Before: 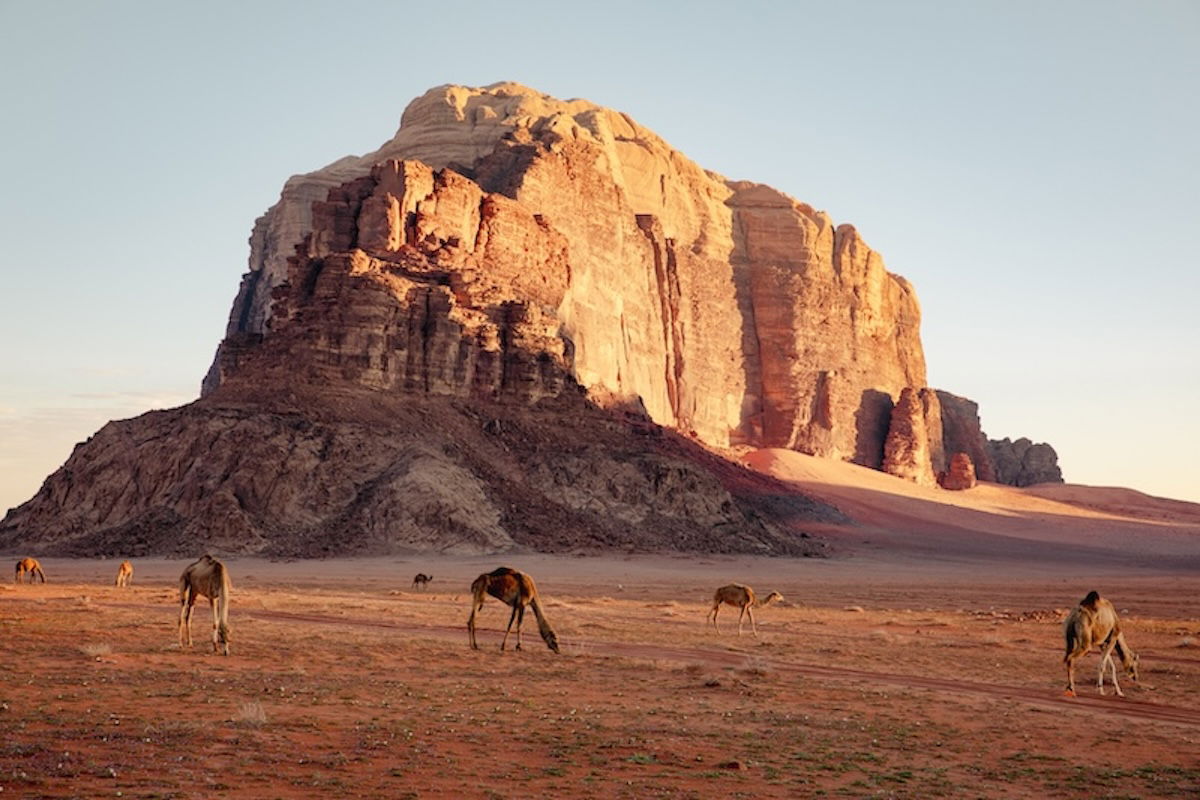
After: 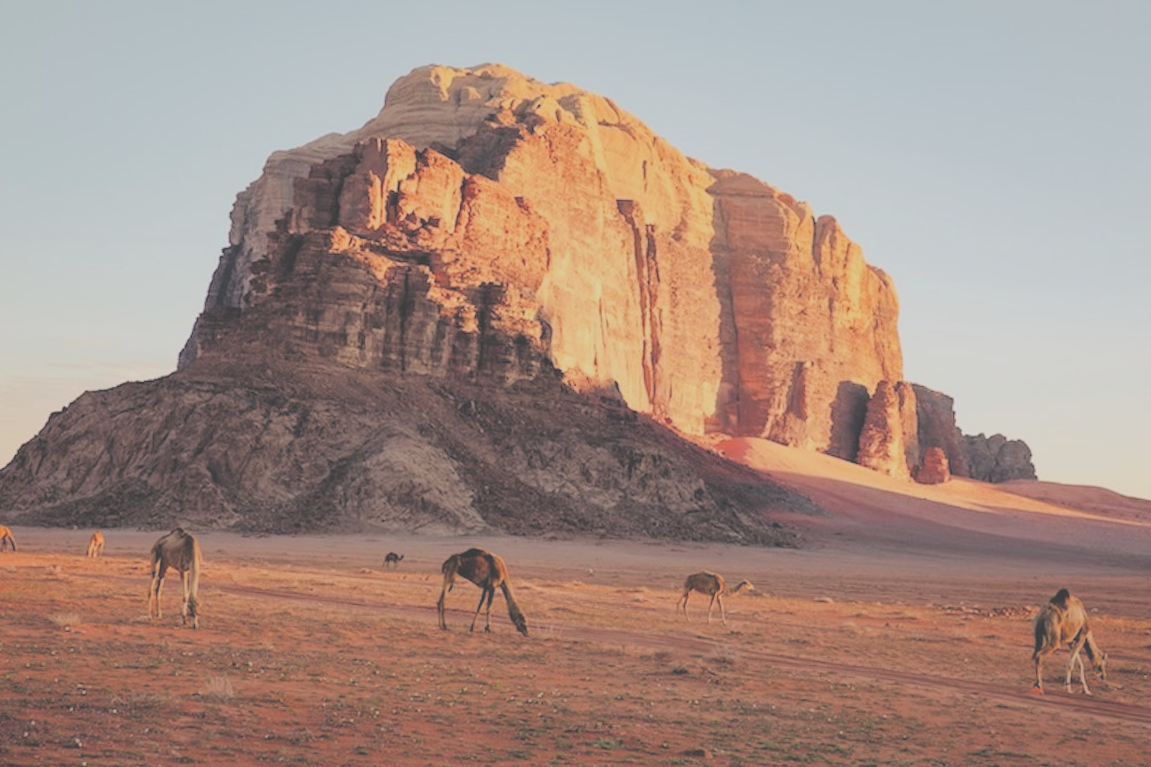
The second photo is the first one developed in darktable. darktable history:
filmic rgb: black relative exposure -3 EV, white relative exposure 4.56 EV, hardness 1.73, contrast 1.262
crop and rotate: angle -1.62°
exposure: black level correction -0.086, compensate highlight preservation false
color balance rgb: perceptual saturation grading › global saturation 19.438%
